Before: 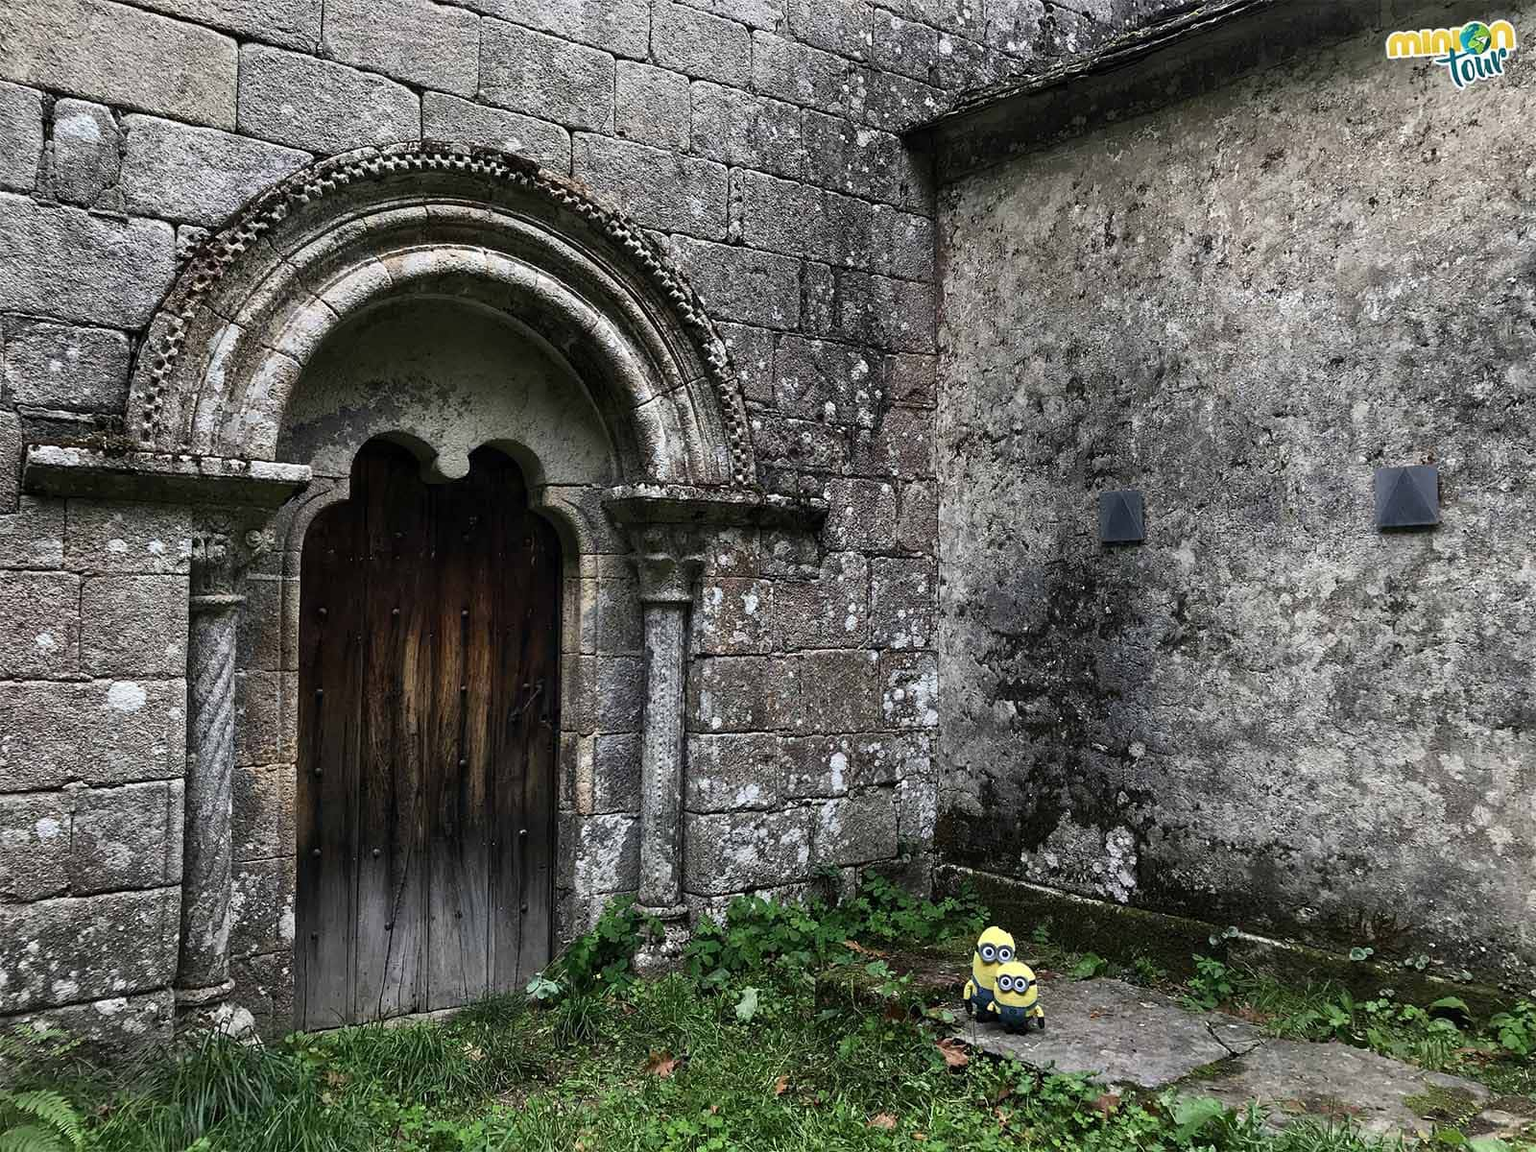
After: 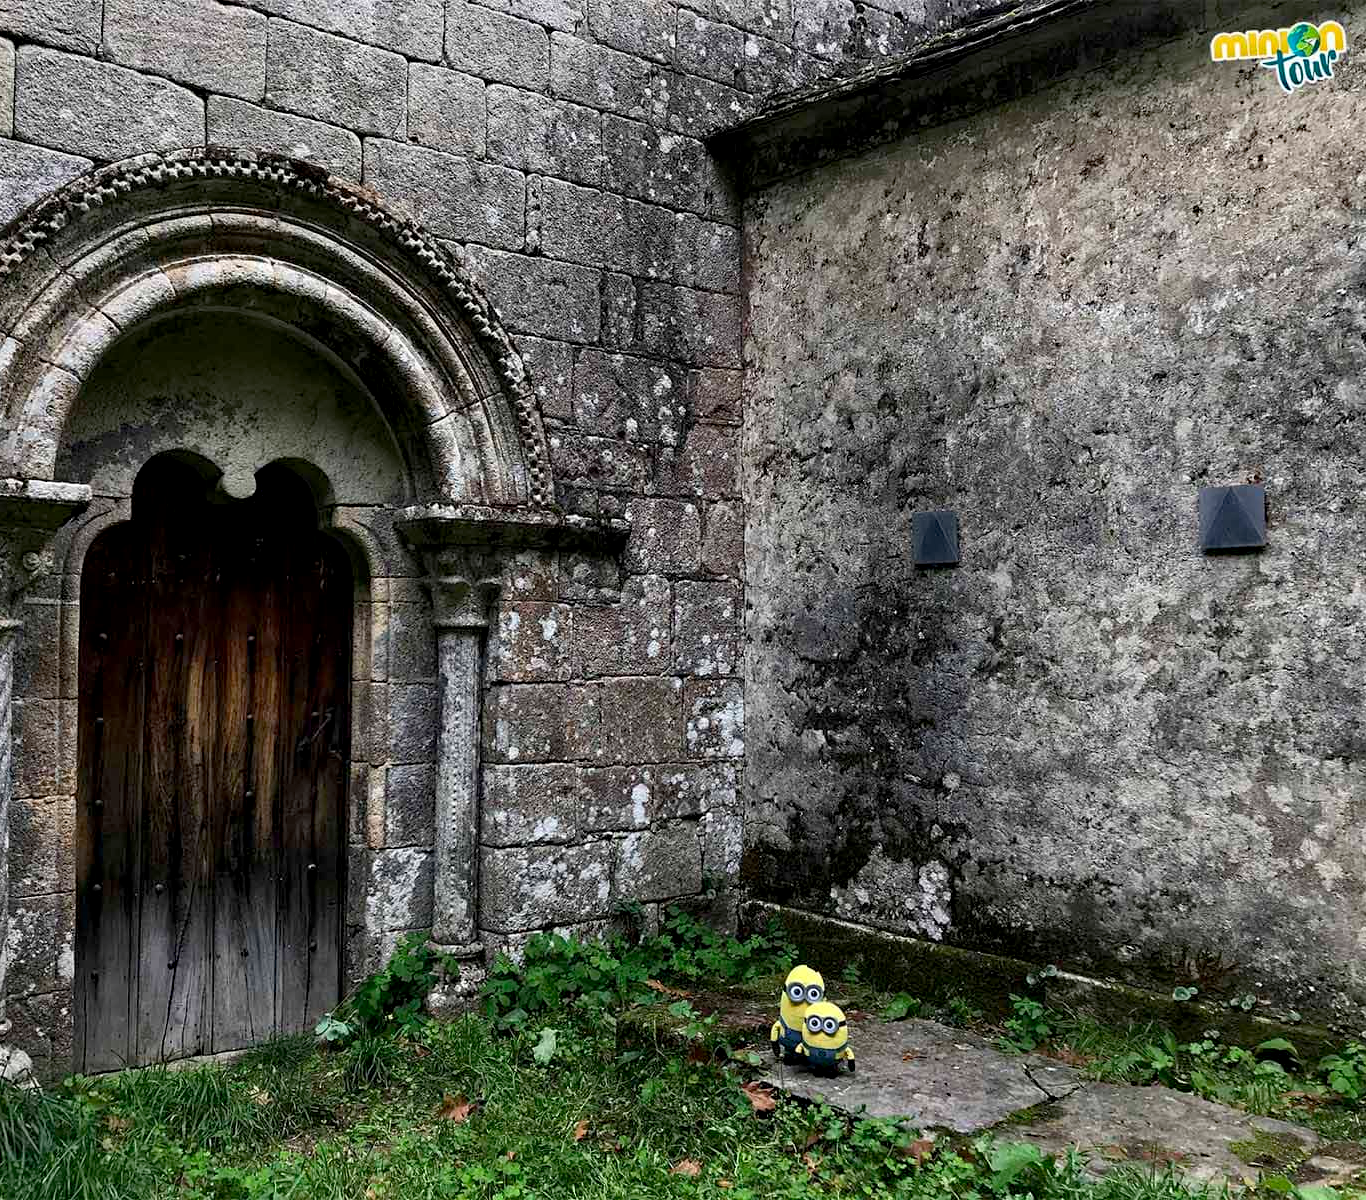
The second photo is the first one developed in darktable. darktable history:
crop and rotate: left 14.584%
exposure: black level correction 0.005, exposure 0.001 EV, compensate highlight preservation false
haze removal: strength 0.25, distance 0.25, compatibility mode true, adaptive false
